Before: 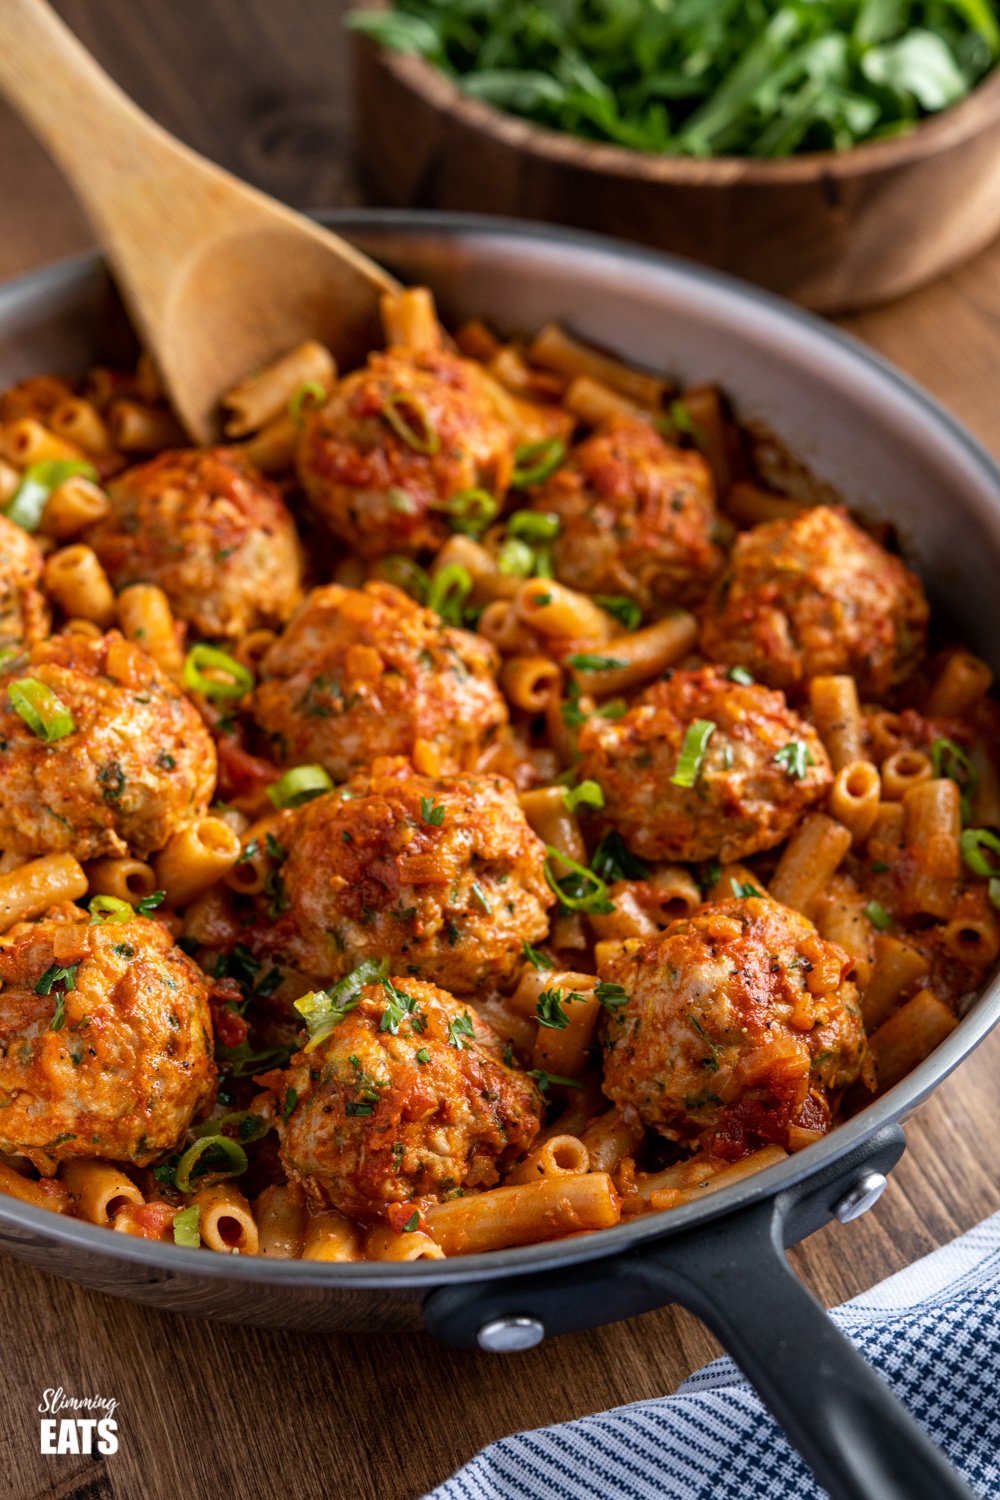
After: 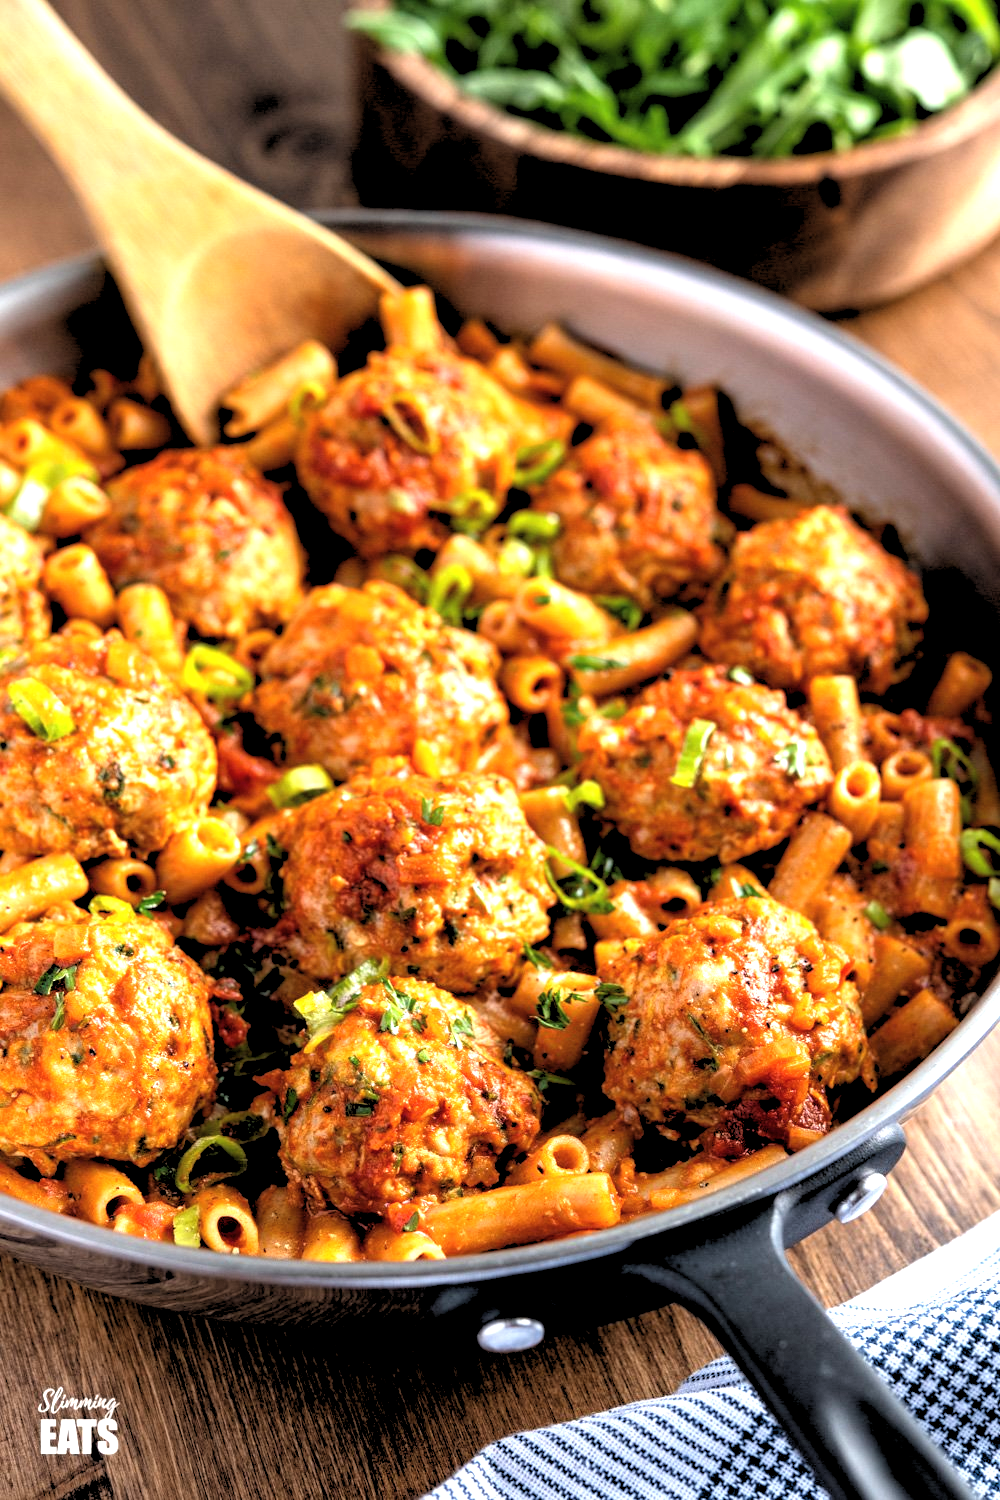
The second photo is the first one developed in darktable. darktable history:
exposure: black level correction -0.002, exposure 1.115 EV, compensate highlight preservation false
rgb levels: levels [[0.029, 0.461, 0.922], [0, 0.5, 1], [0, 0.5, 1]]
